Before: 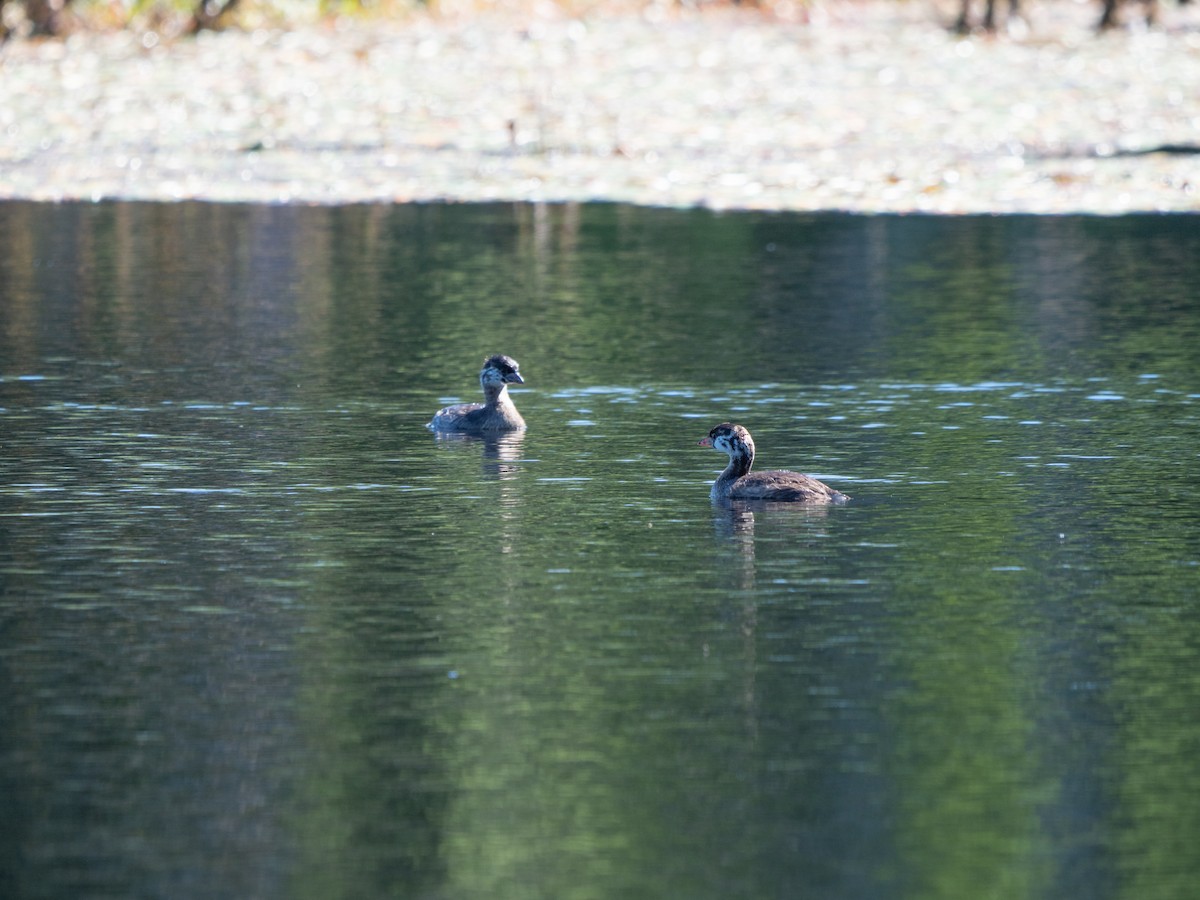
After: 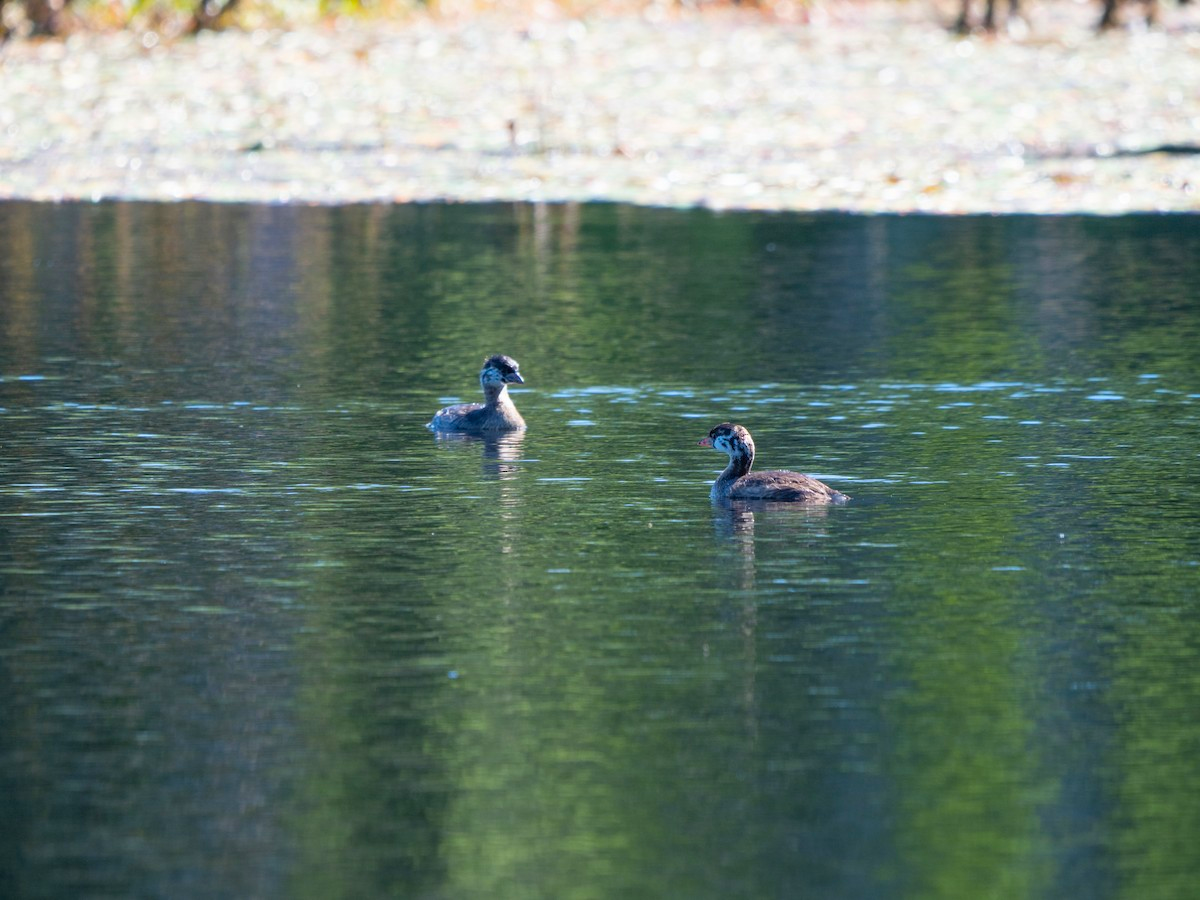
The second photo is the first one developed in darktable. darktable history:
color balance rgb: linear chroma grading › global chroma -1.302%, perceptual saturation grading › global saturation 19.701%, global vibrance 25.079%
